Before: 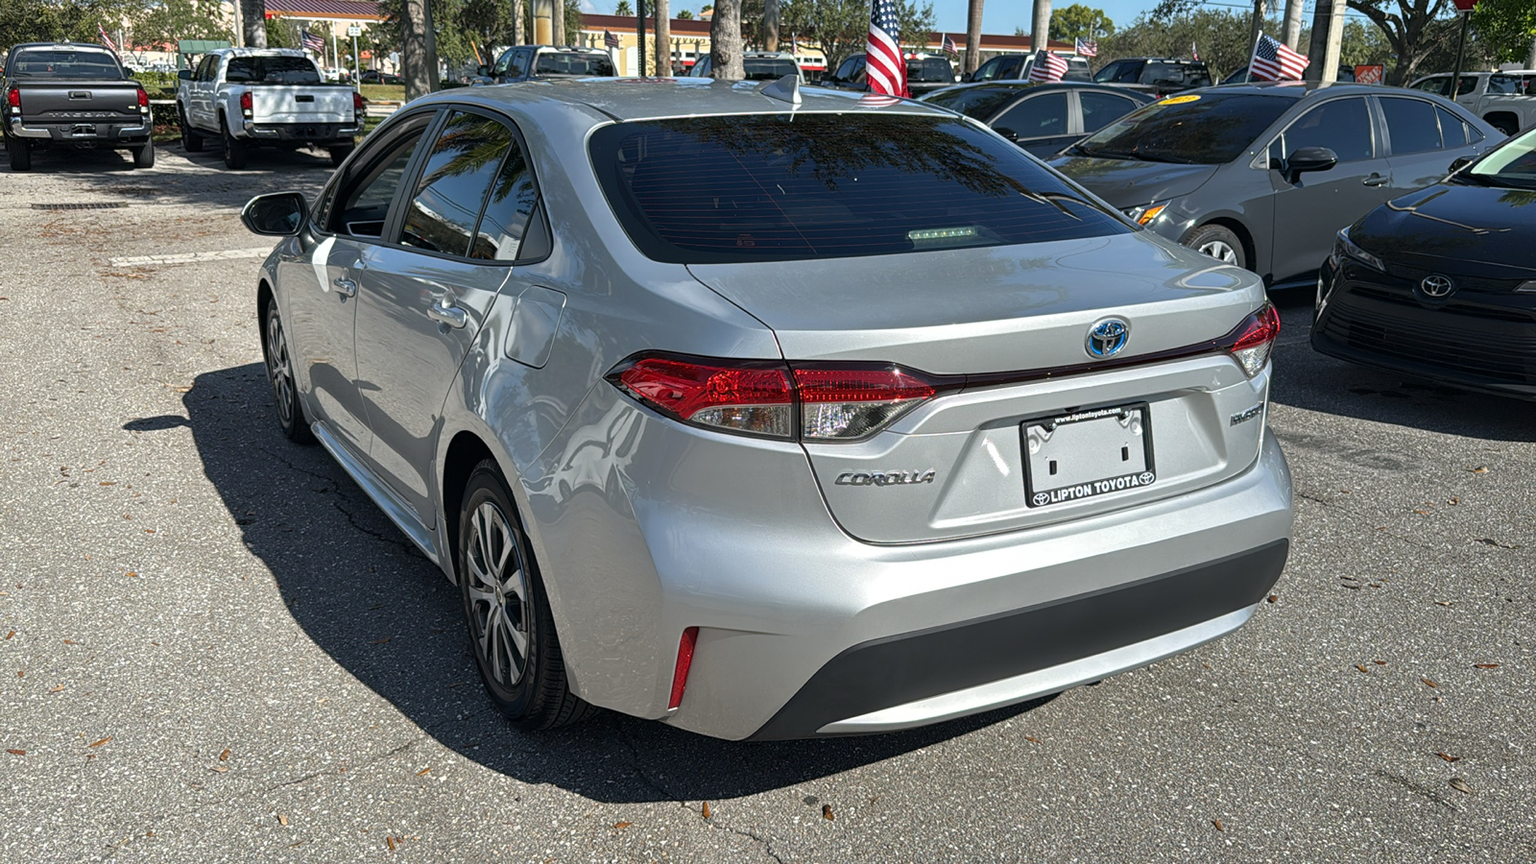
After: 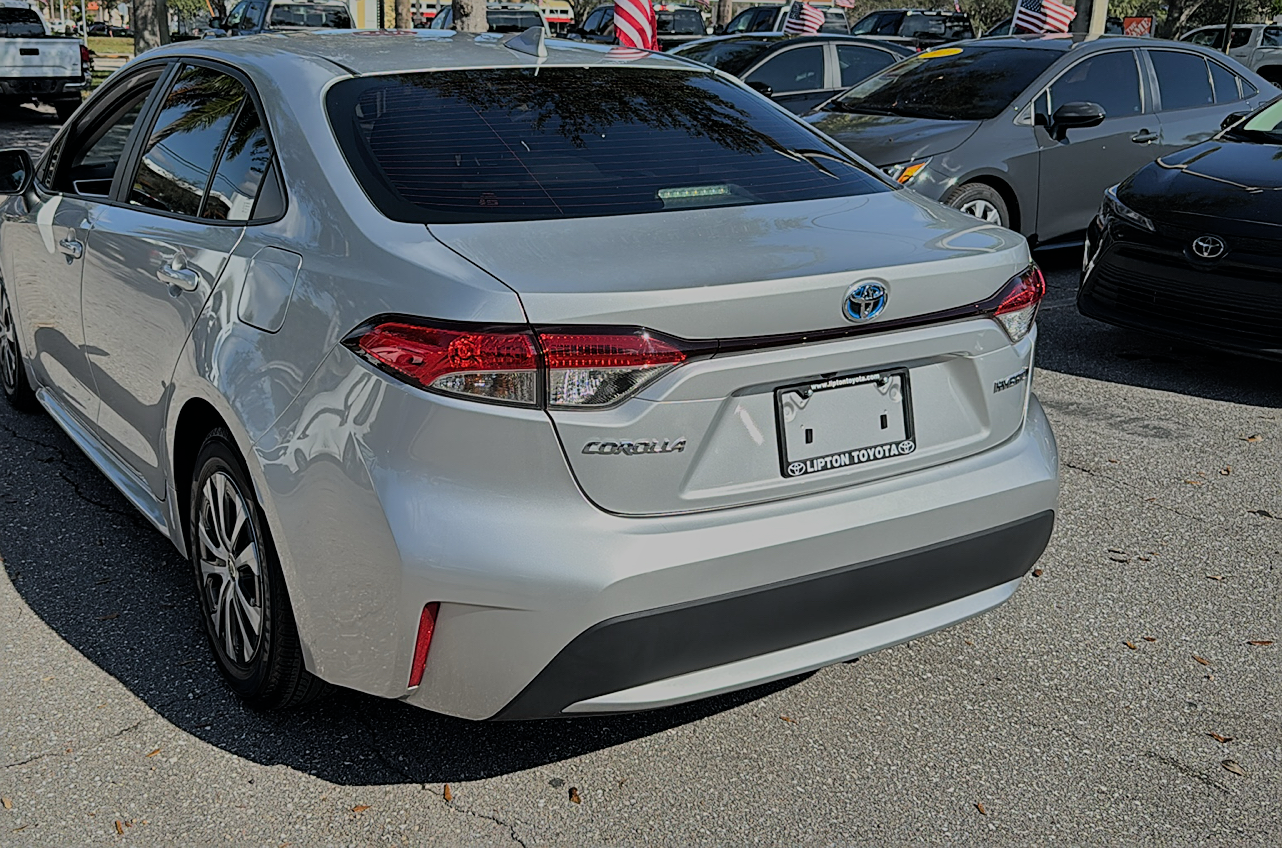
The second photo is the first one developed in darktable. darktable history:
filmic rgb: black relative exposure -7.65 EV, white relative exposure 4.56 EV, hardness 3.61, color science v6 (2022), iterations of high-quality reconstruction 0
sharpen: on, module defaults
crop and rotate: left 18.054%, top 5.735%, right 1.82%
tone equalizer: mask exposure compensation -0.506 EV
shadows and highlights: shadows 25.12, highlights -70.13
